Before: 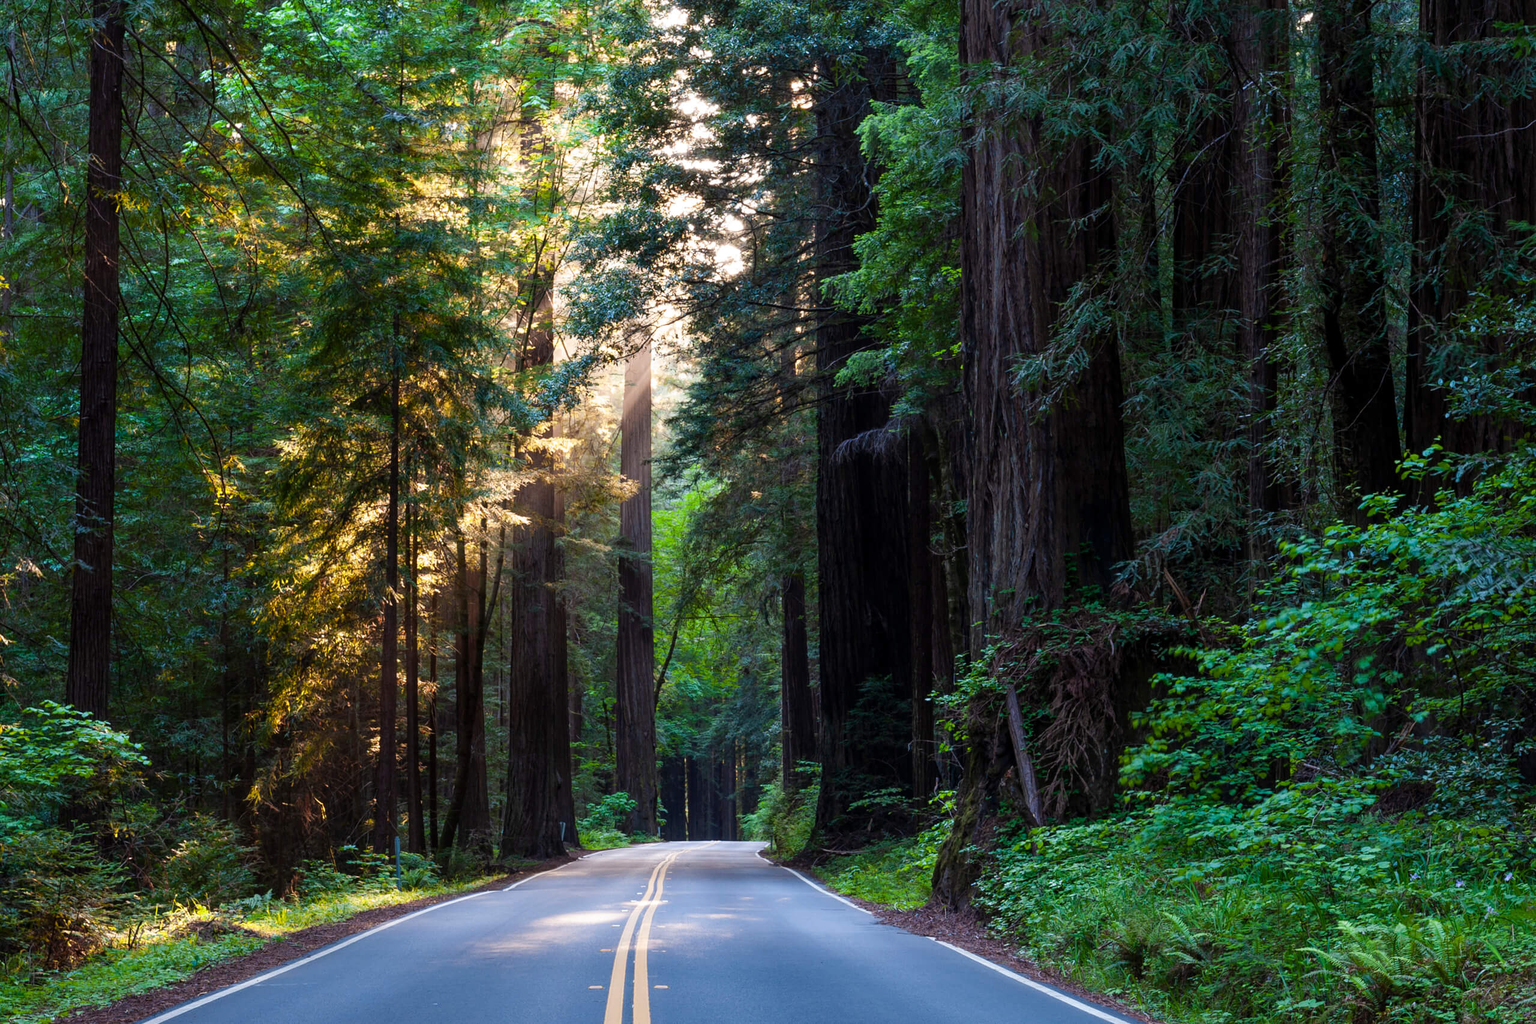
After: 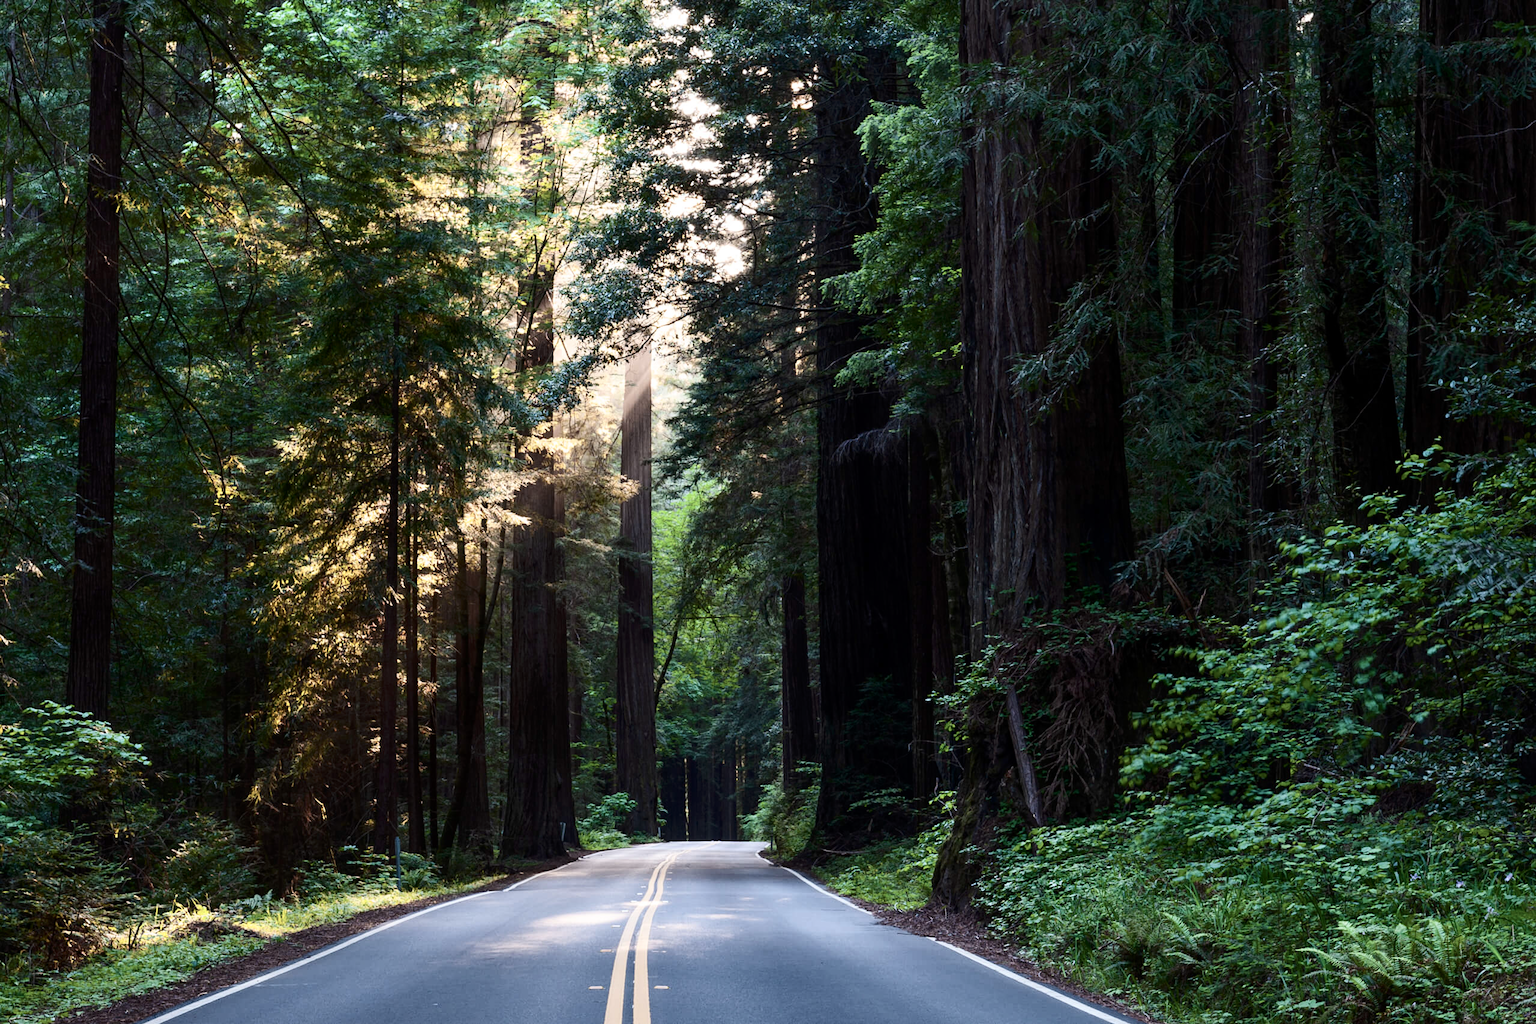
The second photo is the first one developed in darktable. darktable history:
shadows and highlights: shadows 4.1, highlights -17.6, soften with gaussian
contrast brightness saturation: contrast 0.25, saturation -0.31
